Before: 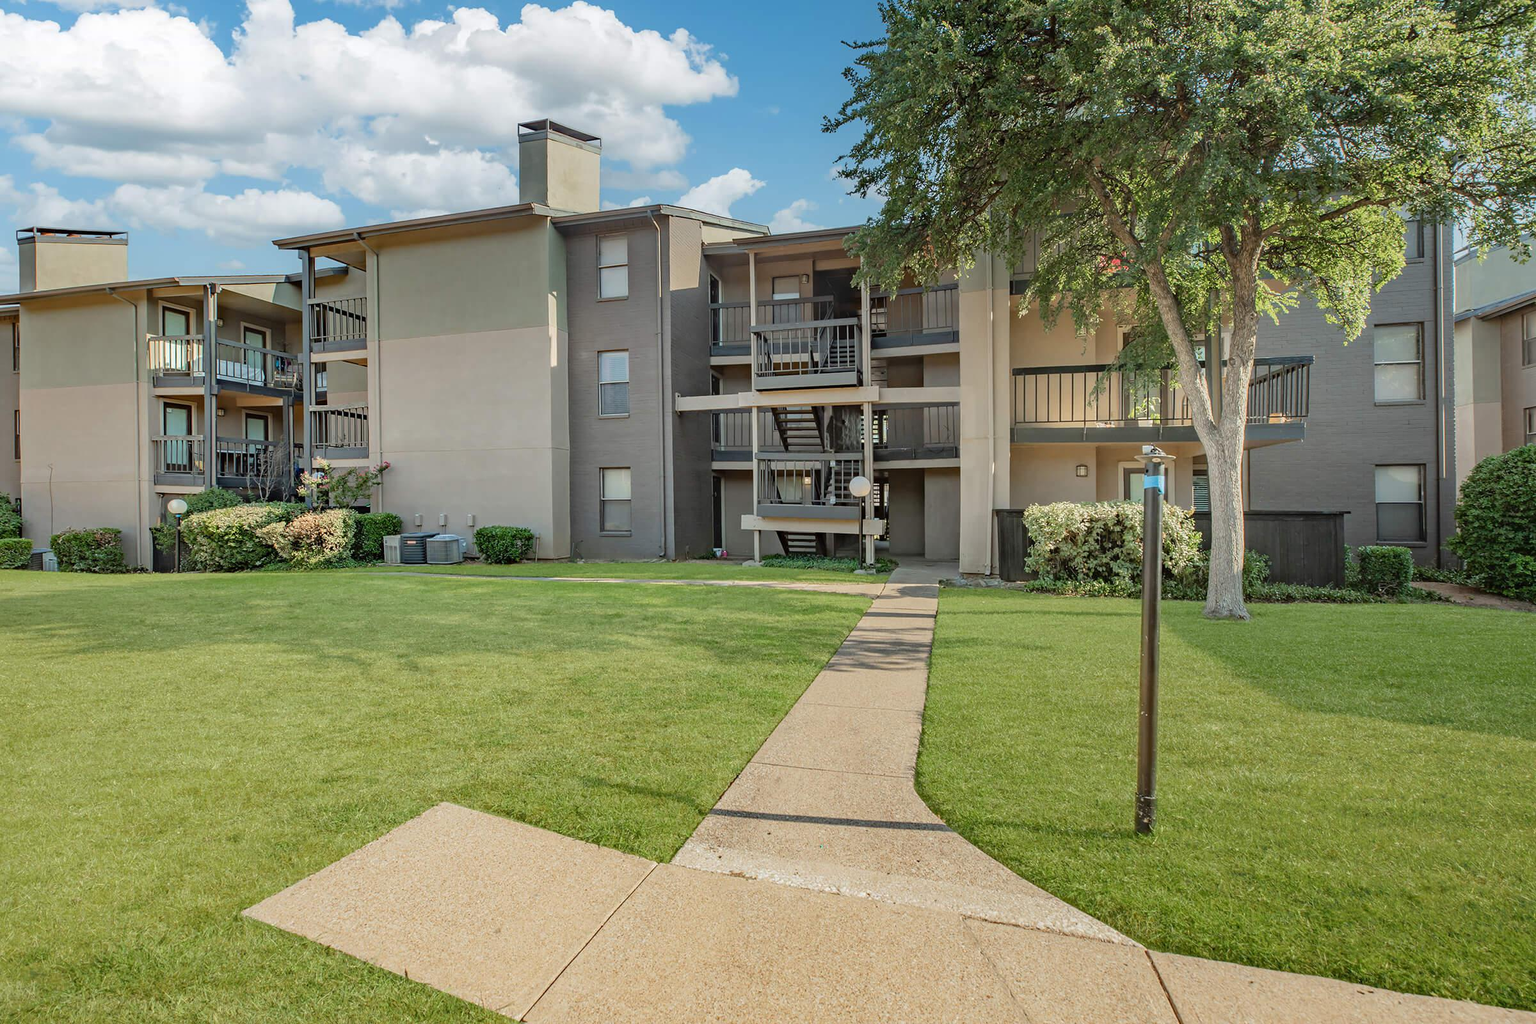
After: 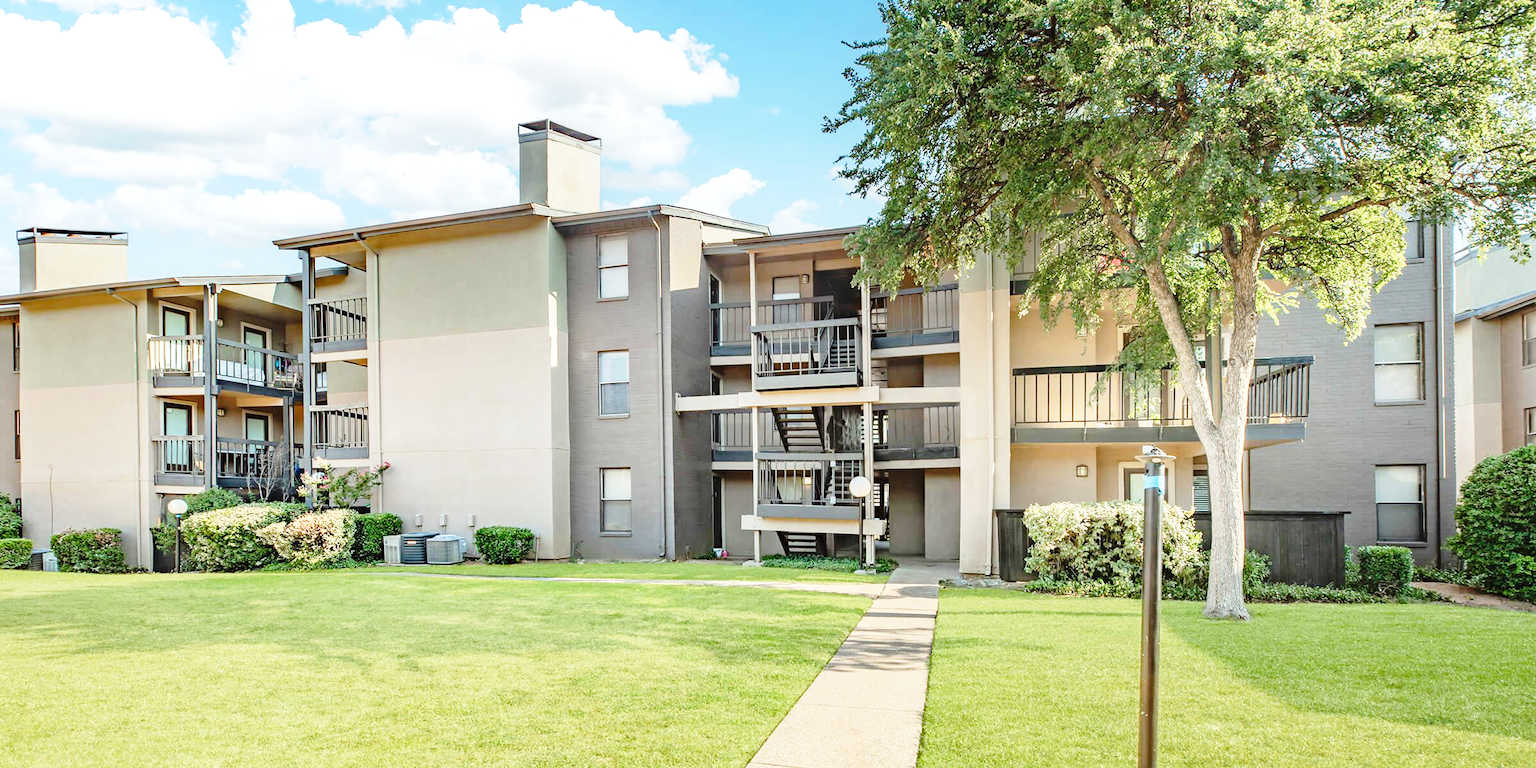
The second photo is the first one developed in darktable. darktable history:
exposure: black level correction 0, exposure 0.498 EV, compensate highlight preservation false
crop: bottom 24.988%
base curve: curves: ch0 [(0, 0) (0.028, 0.03) (0.121, 0.232) (0.46, 0.748) (0.859, 0.968) (1, 1)], preserve colors none
